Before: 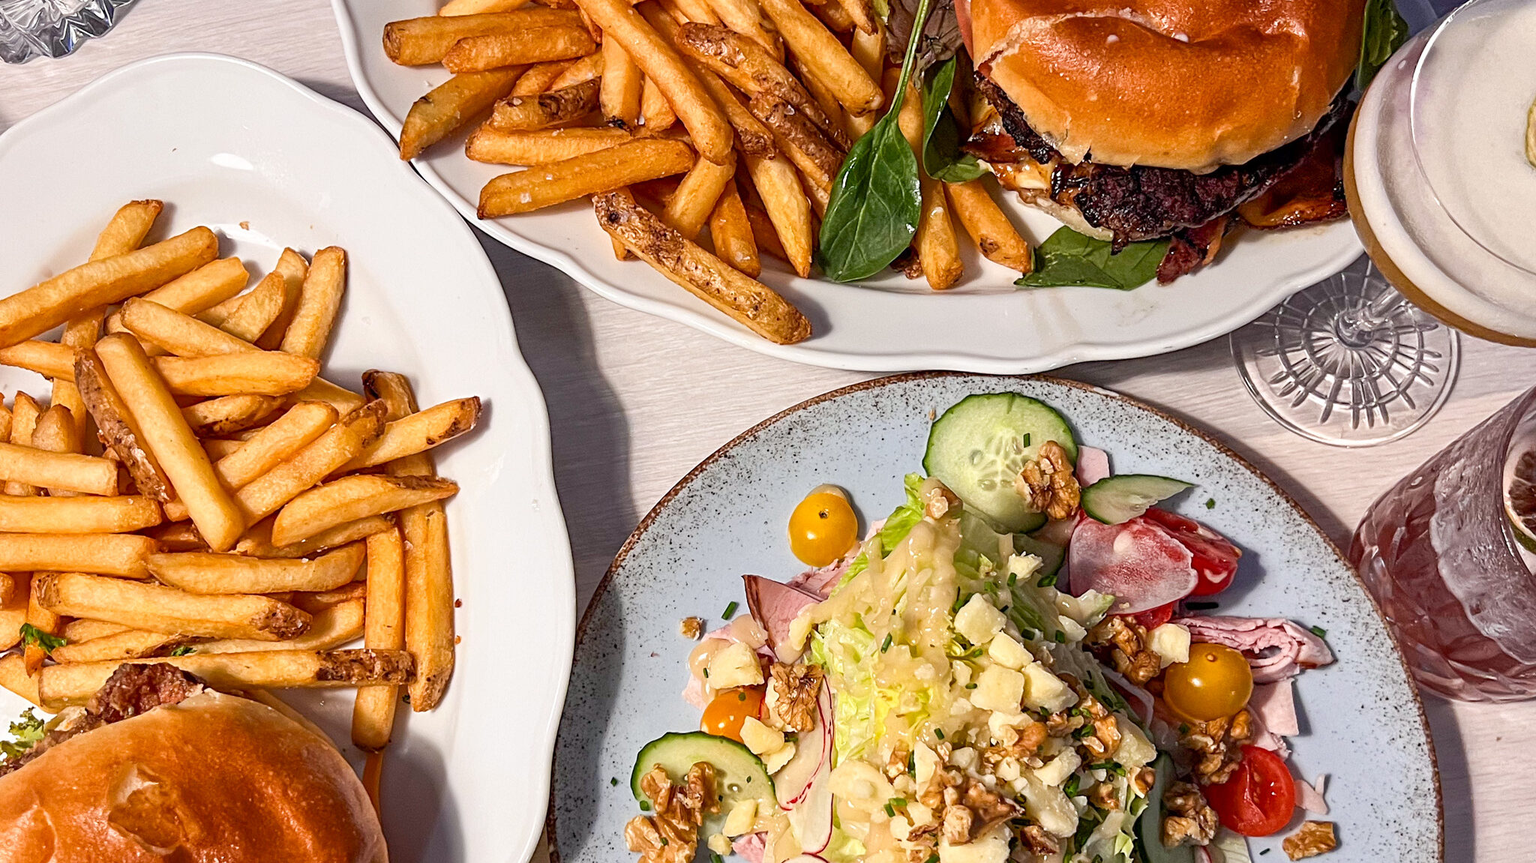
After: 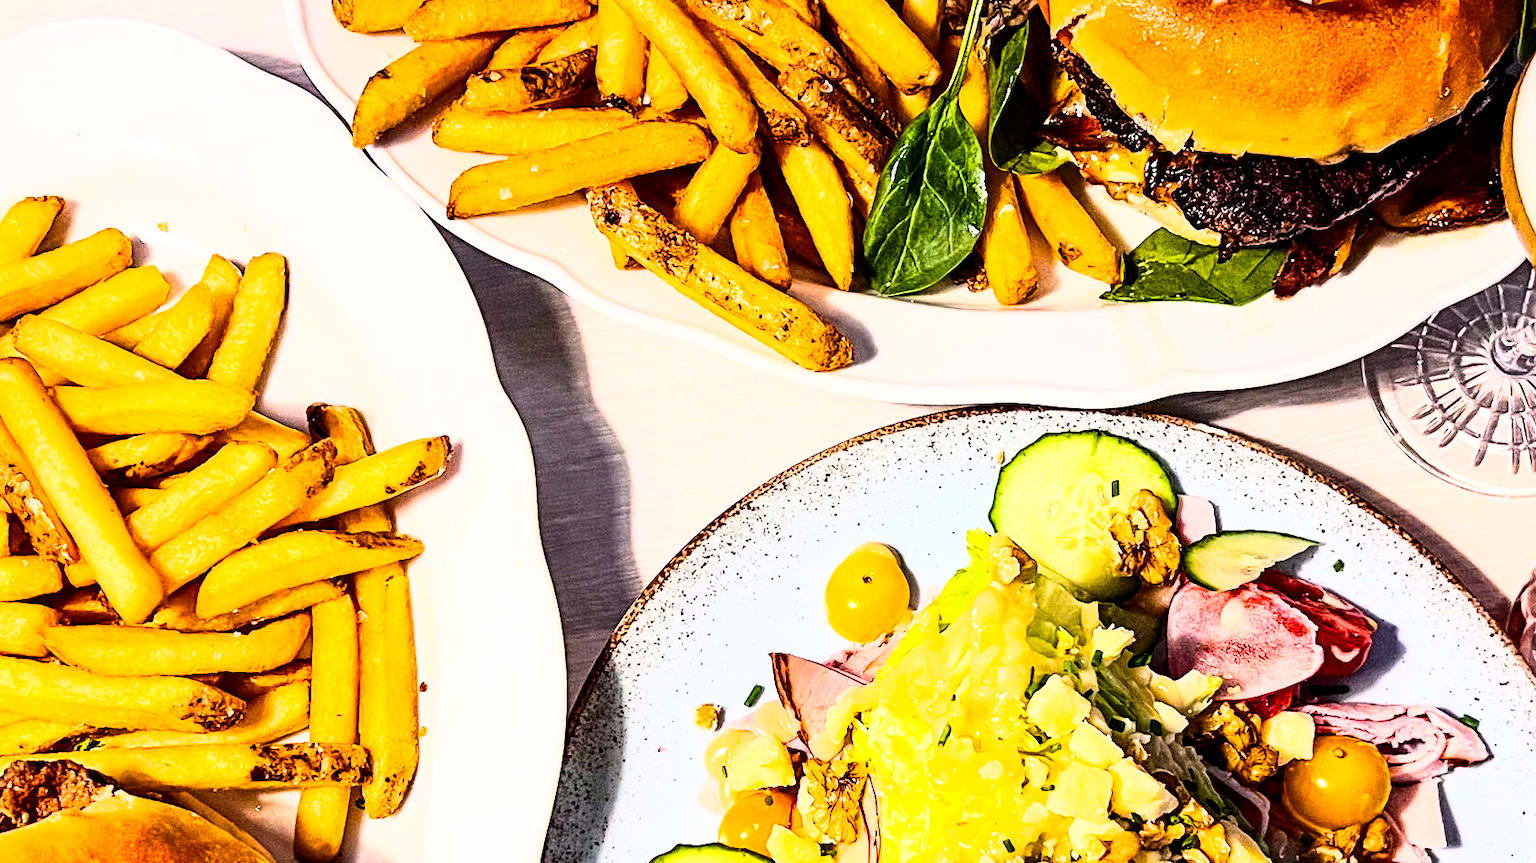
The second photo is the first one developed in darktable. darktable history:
rgb curve: curves: ch0 [(0, 0) (0.21, 0.15) (0.24, 0.21) (0.5, 0.75) (0.75, 0.96) (0.89, 0.99) (1, 1)]; ch1 [(0, 0.02) (0.21, 0.13) (0.25, 0.2) (0.5, 0.67) (0.75, 0.9) (0.89, 0.97) (1, 1)]; ch2 [(0, 0.02) (0.21, 0.13) (0.25, 0.2) (0.5, 0.67) (0.75, 0.9) (0.89, 0.97) (1, 1)], compensate middle gray true
crop and rotate: left 7.196%, top 4.574%, right 10.605%, bottom 13.178%
contrast brightness saturation: contrast 0.22
color balance rgb: linear chroma grading › global chroma 15%, perceptual saturation grading › global saturation 30%
